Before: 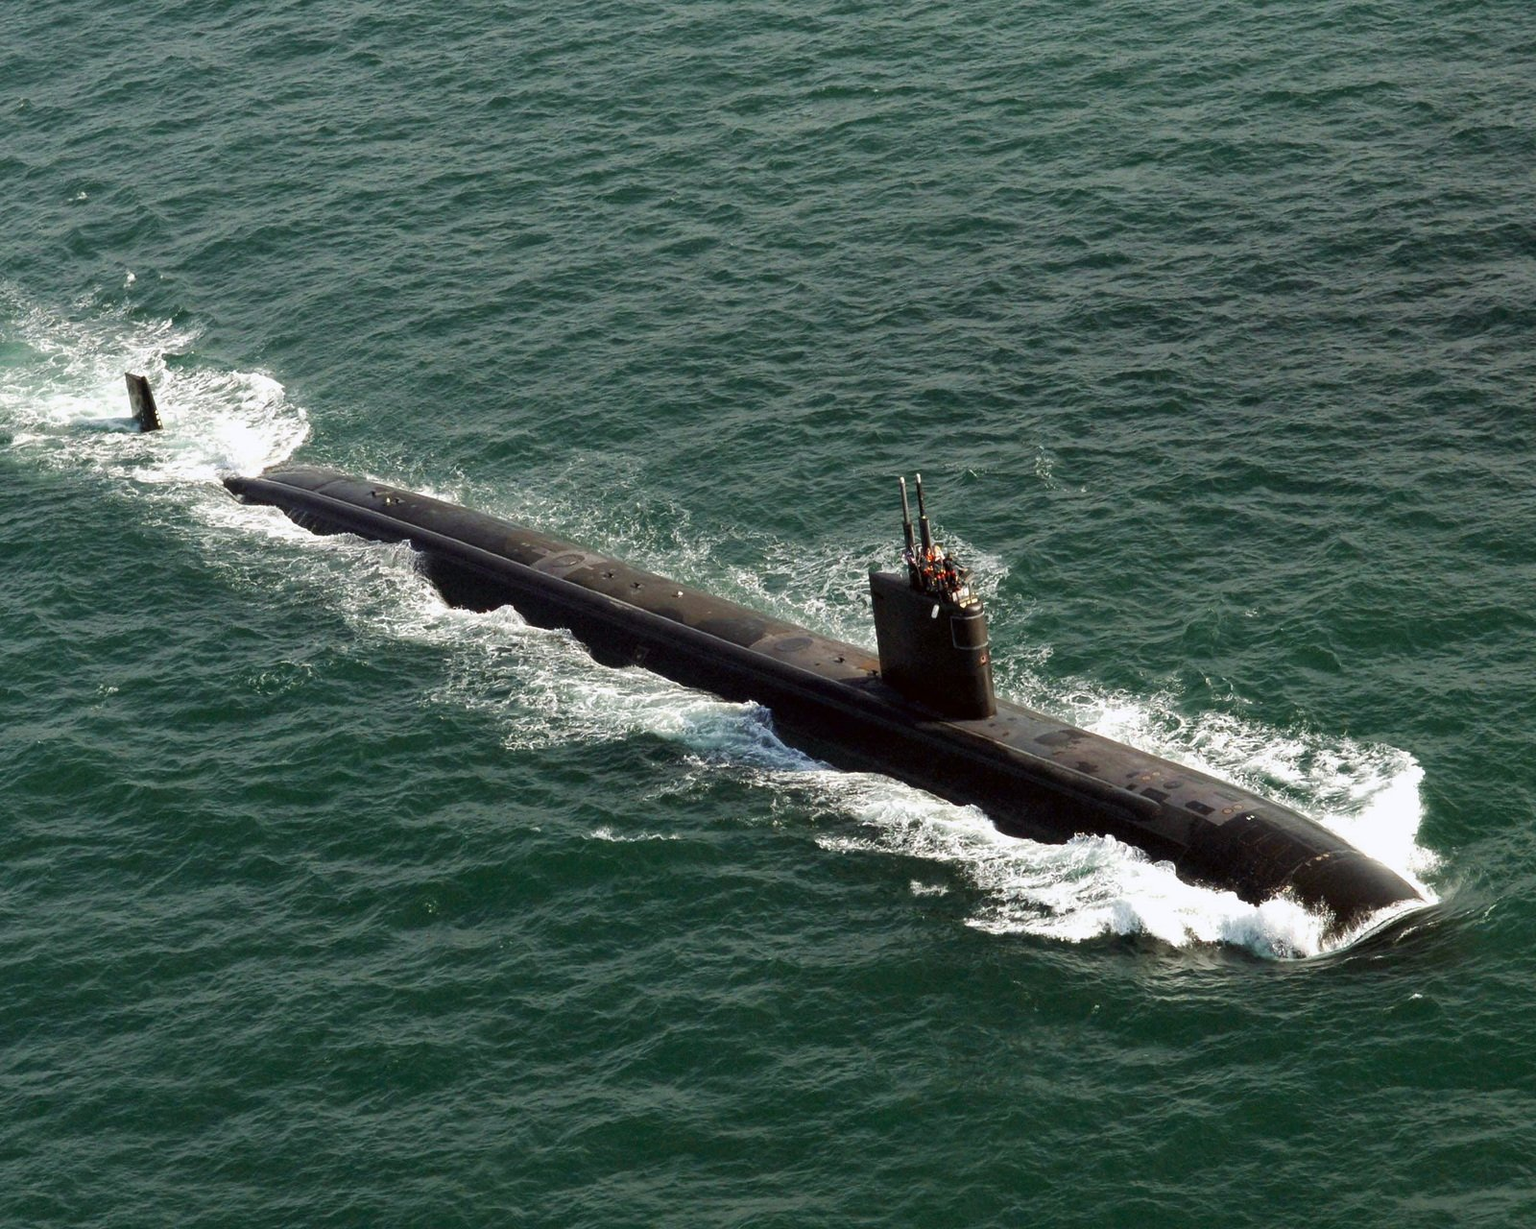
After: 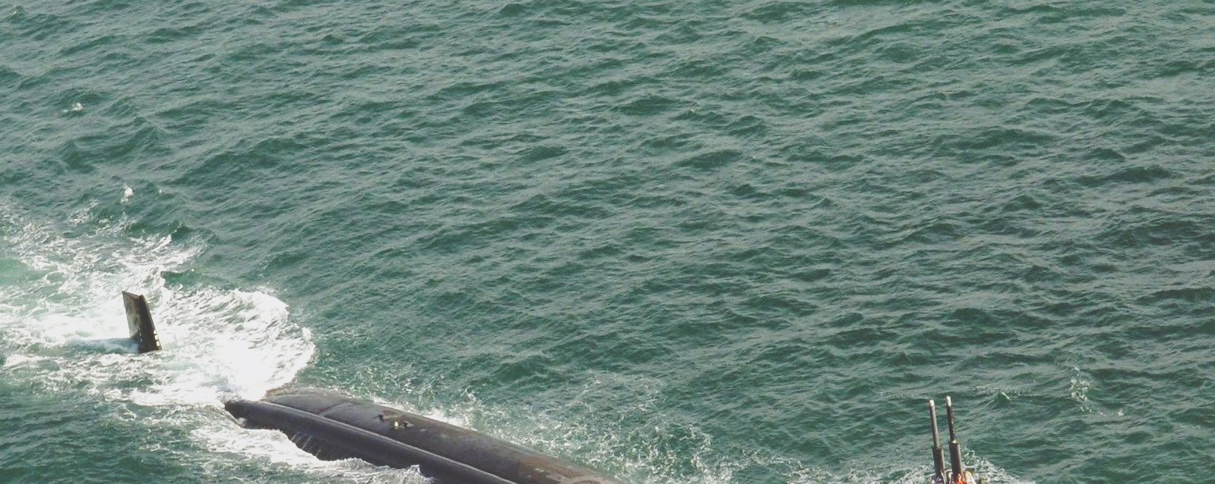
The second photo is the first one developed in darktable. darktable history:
exposure: black level correction -0.038, exposure -0.496 EV, compensate exposure bias true, compensate highlight preservation false
base curve: curves: ch0 [(0, 0) (0.028, 0.03) (0.121, 0.232) (0.46, 0.748) (0.859, 0.968) (1, 1)], preserve colors none
crop: left 0.513%, top 7.628%, right 23.541%, bottom 54.489%
shadows and highlights: on, module defaults
